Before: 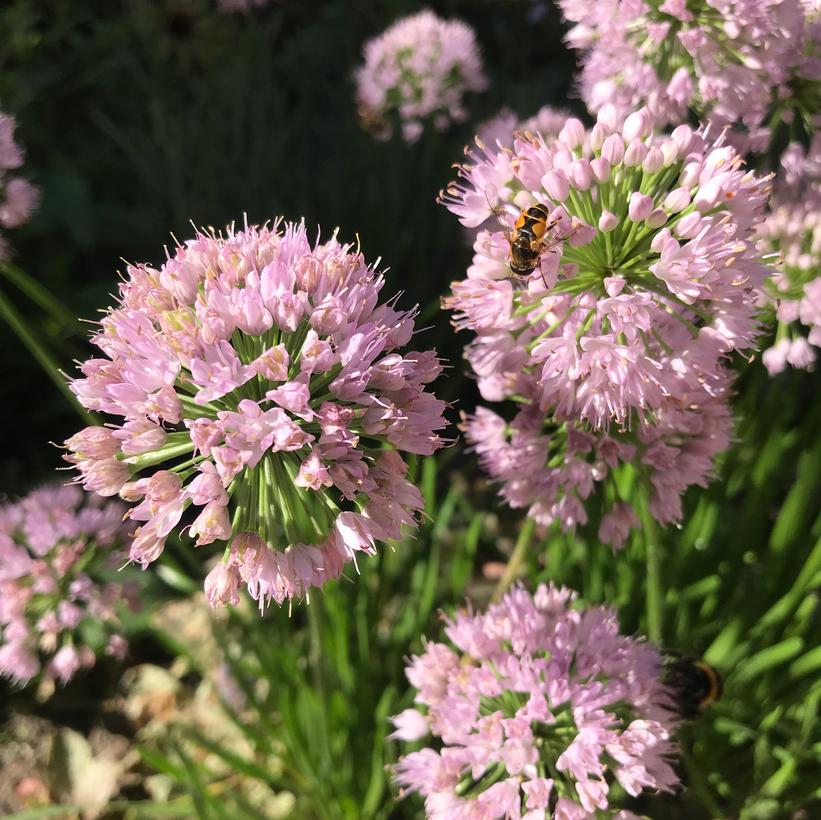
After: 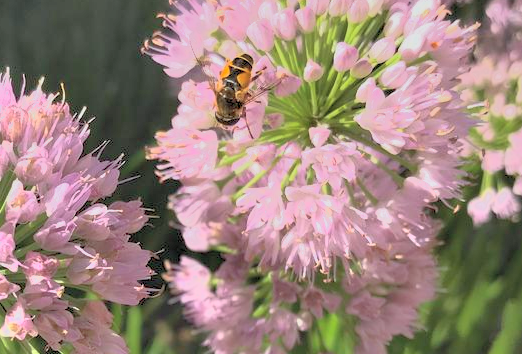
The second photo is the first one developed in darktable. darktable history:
crop: left 36.005%, top 18.293%, right 0.31%, bottom 38.444%
contrast equalizer: octaves 7, y [[0.6 ×6], [0.55 ×6], [0 ×6], [0 ×6], [0 ×6]], mix 0.29
exposure: compensate highlight preservation false
tone equalizer: -7 EV -0.63 EV, -6 EV 1 EV, -5 EV -0.45 EV, -4 EV 0.43 EV, -3 EV 0.41 EV, -2 EV 0.15 EV, -1 EV -0.15 EV, +0 EV -0.39 EV, smoothing diameter 25%, edges refinement/feathering 10, preserve details guided filter
contrast brightness saturation: brightness 0.28
shadows and highlights: on, module defaults
